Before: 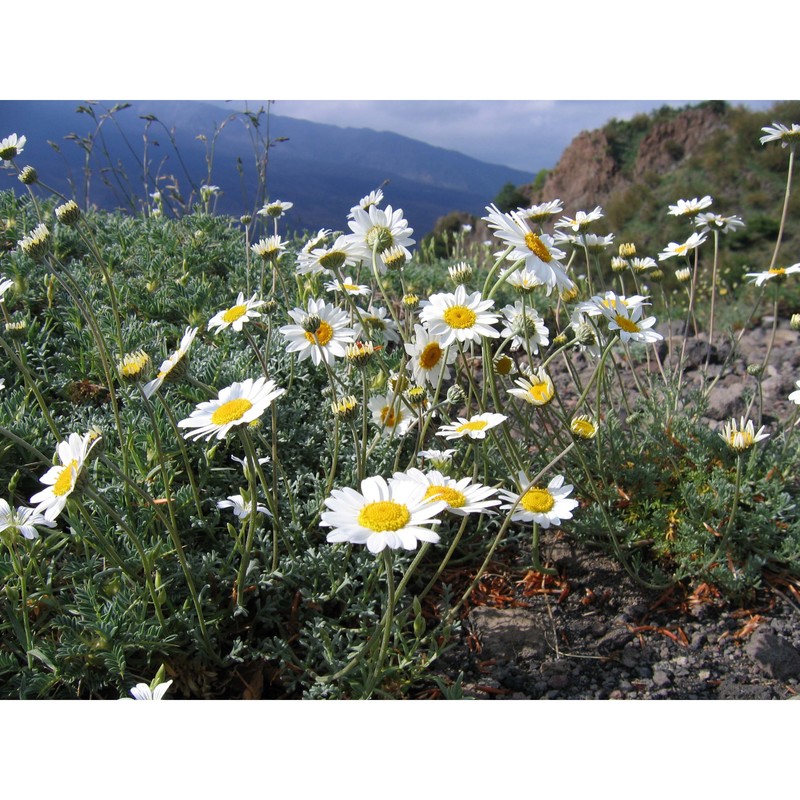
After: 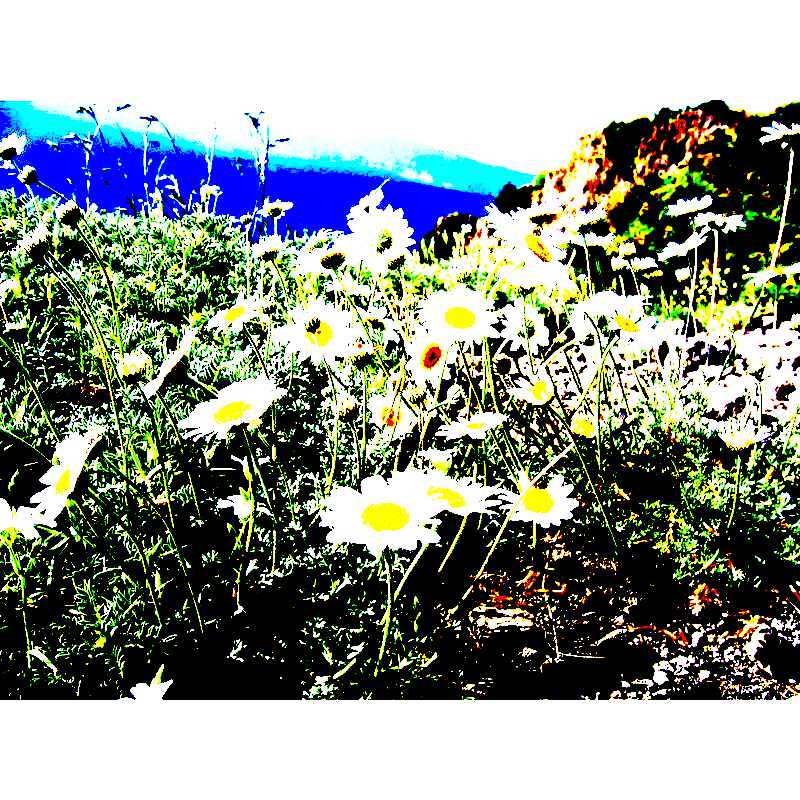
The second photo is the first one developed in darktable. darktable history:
color zones: curves: ch1 [(0, 0.469) (0.01, 0.469) (0.12, 0.446) (0.248, 0.469) (0.5, 0.5) (0.748, 0.5) (0.99, 0.469) (1, 0.469)]
contrast brightness saturation: contrast 0.04, saturation 0.07
exposure: black level correction 0.1, exposure 3 EV, compensate highlight preservation false
base curve: curves: ch0 [(0, 0) (0.04, 0.03) (0.133, 0.232) (0.448, 0.748) (0.843, 0.968) (1, 1)], preserve colors none
